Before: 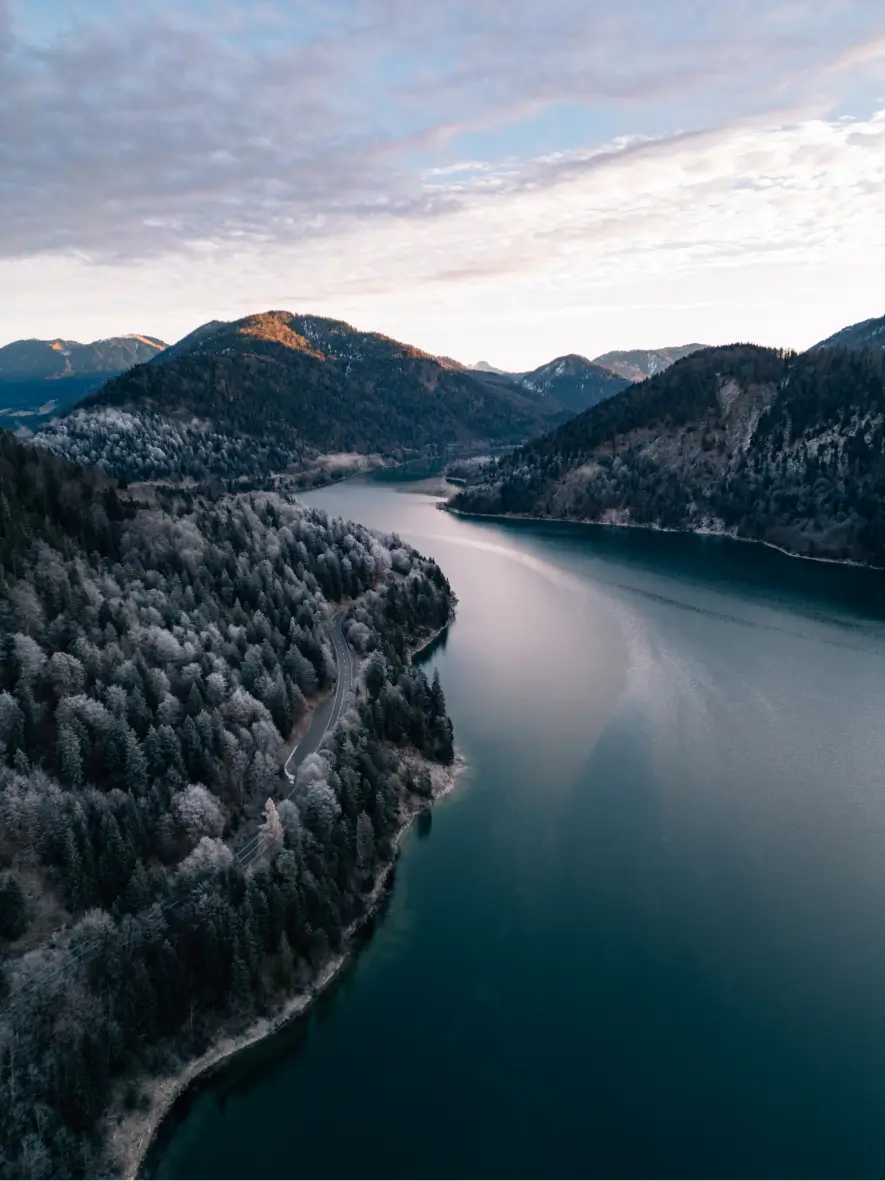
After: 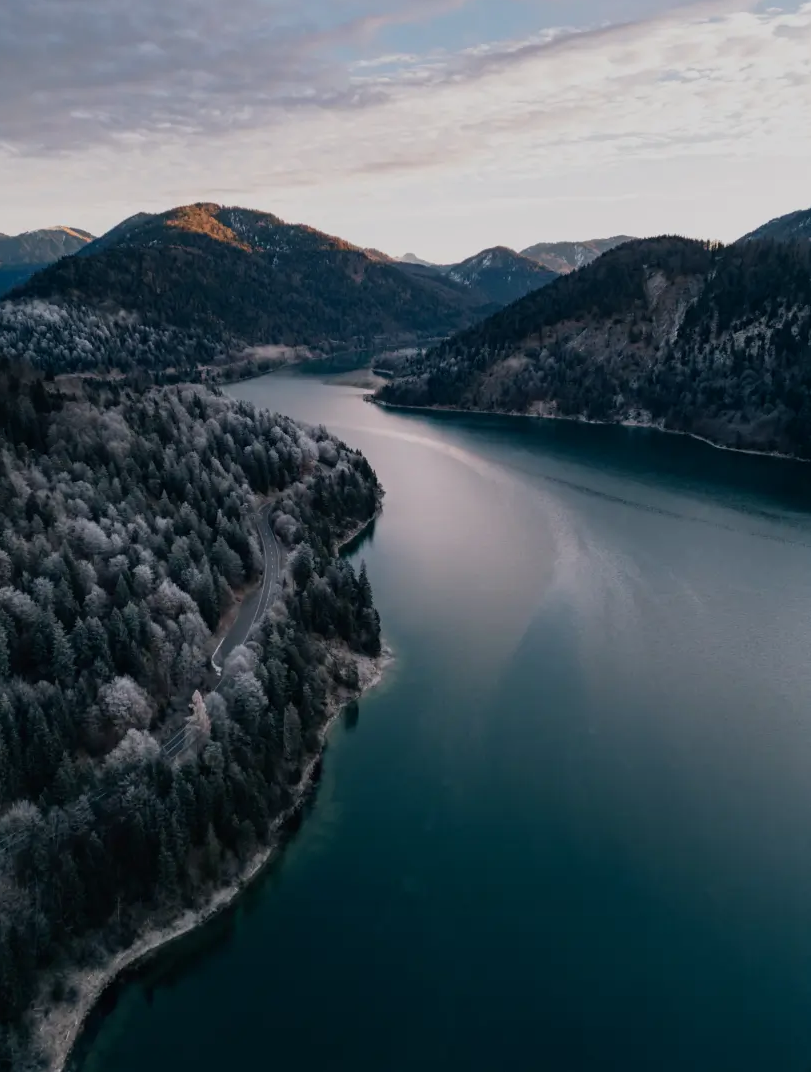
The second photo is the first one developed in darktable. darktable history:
graduated density: rotation -0.352°, offset 57.64
crop and rotate: left 8.262%, top 9.226%
